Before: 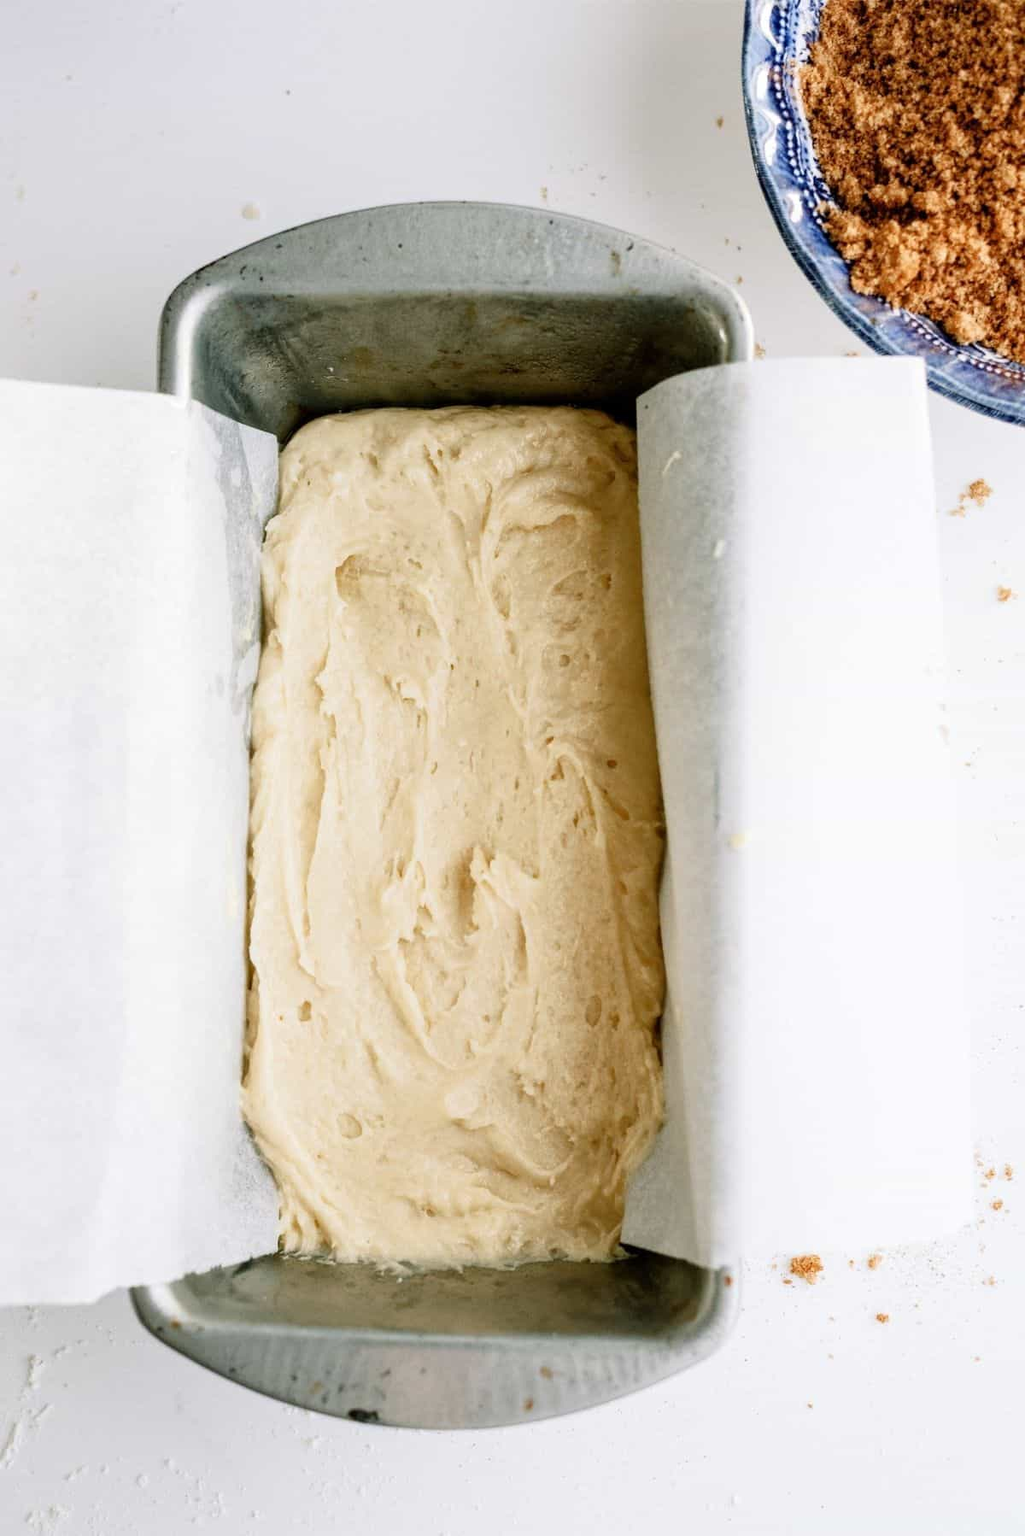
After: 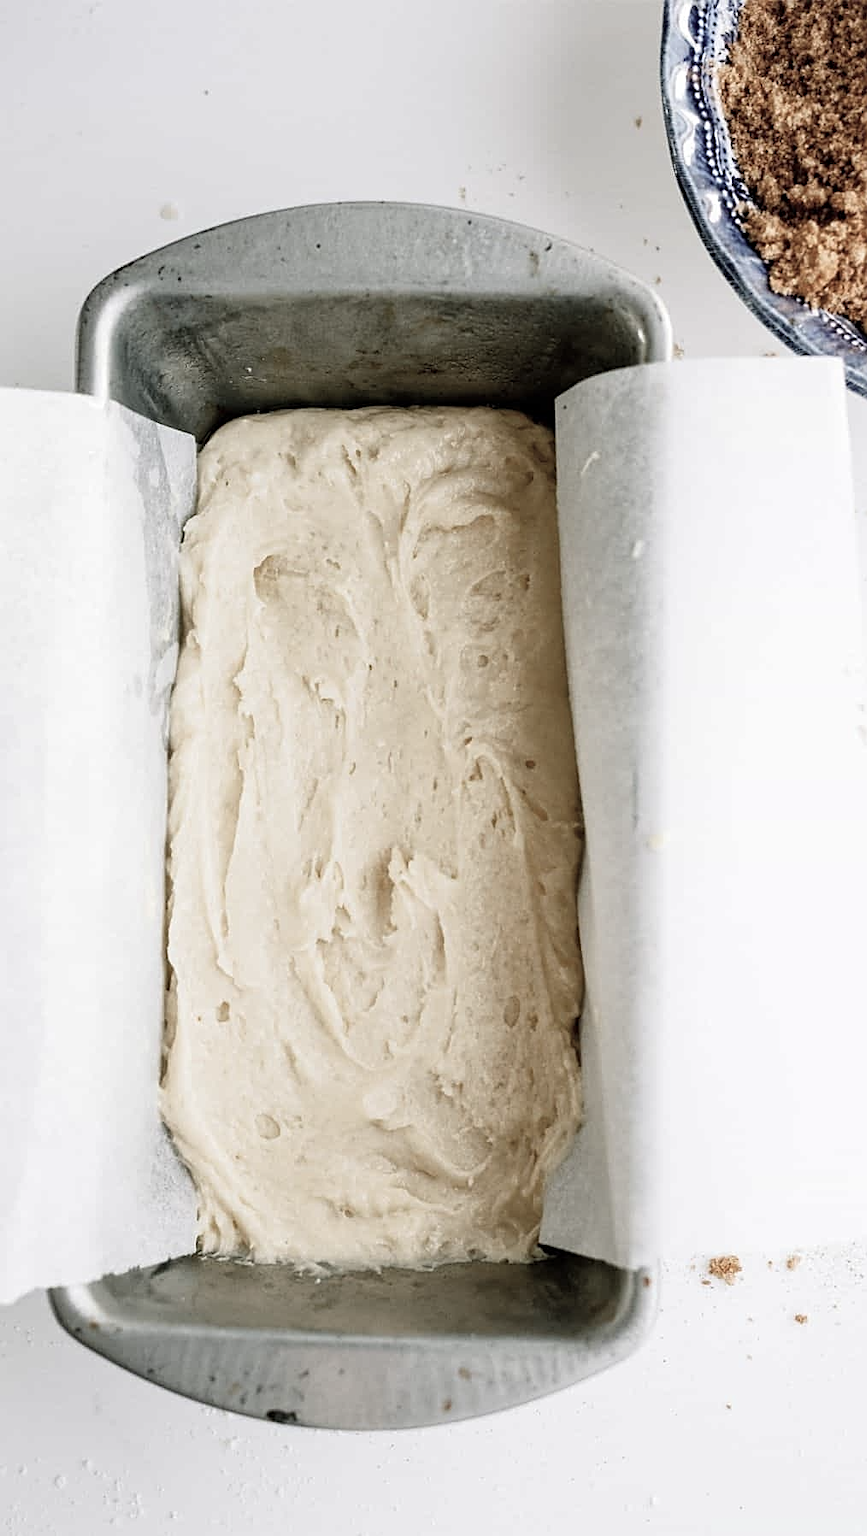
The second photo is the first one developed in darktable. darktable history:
sharpen: on, module defaults
crop: left 8.017%, right 7.381%
color zones: curves: ch1 [(0, 0.292) (0.001, 0.292) (0.2, 0.264) (0.4, 0.248) (0.6, 0.248) (0.8, 0.264) (0.999, 0.292) (1, 0.292)]
